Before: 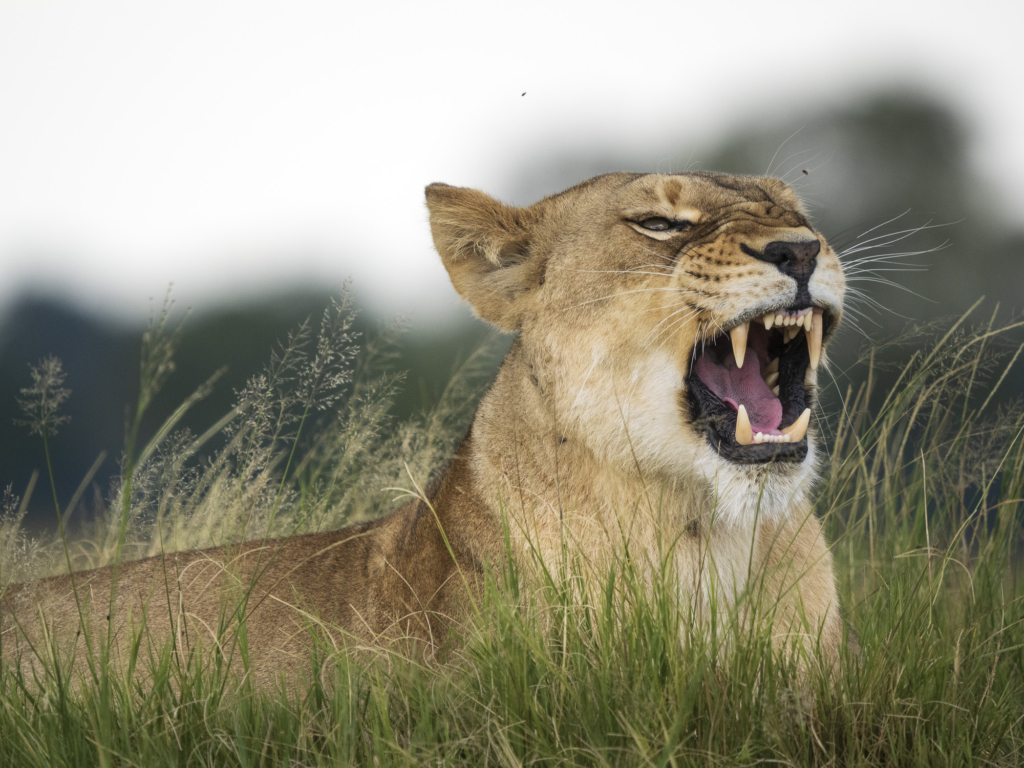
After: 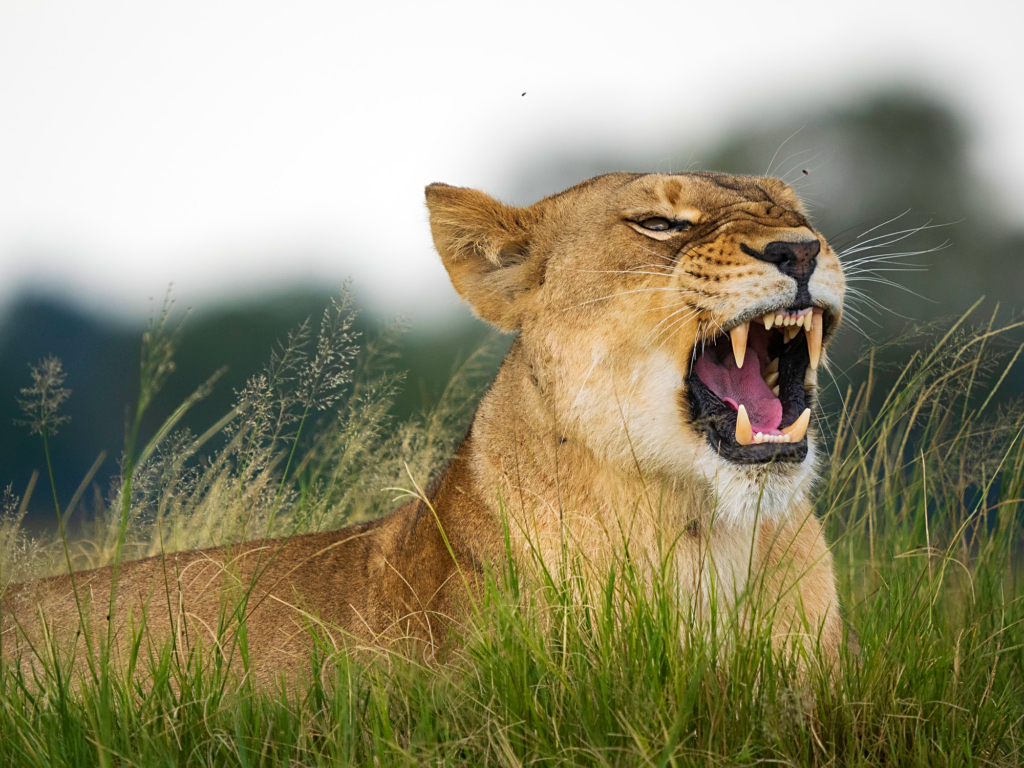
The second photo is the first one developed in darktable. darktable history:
color correction: saturation 1.34
sharpen: radius 1.864, amount 0.398, threshold 1.271
